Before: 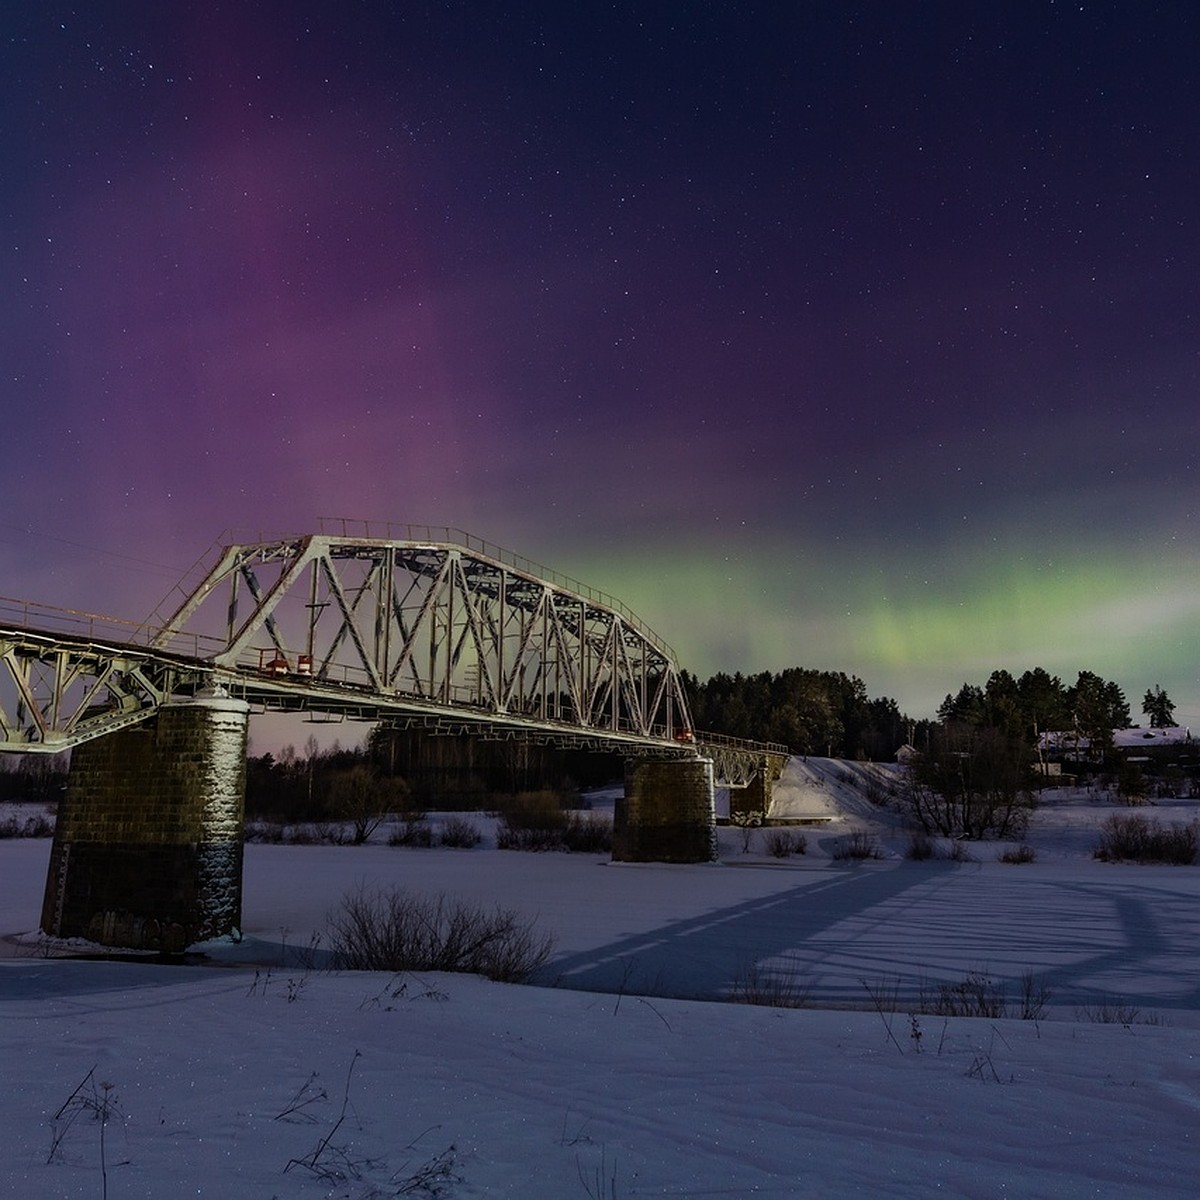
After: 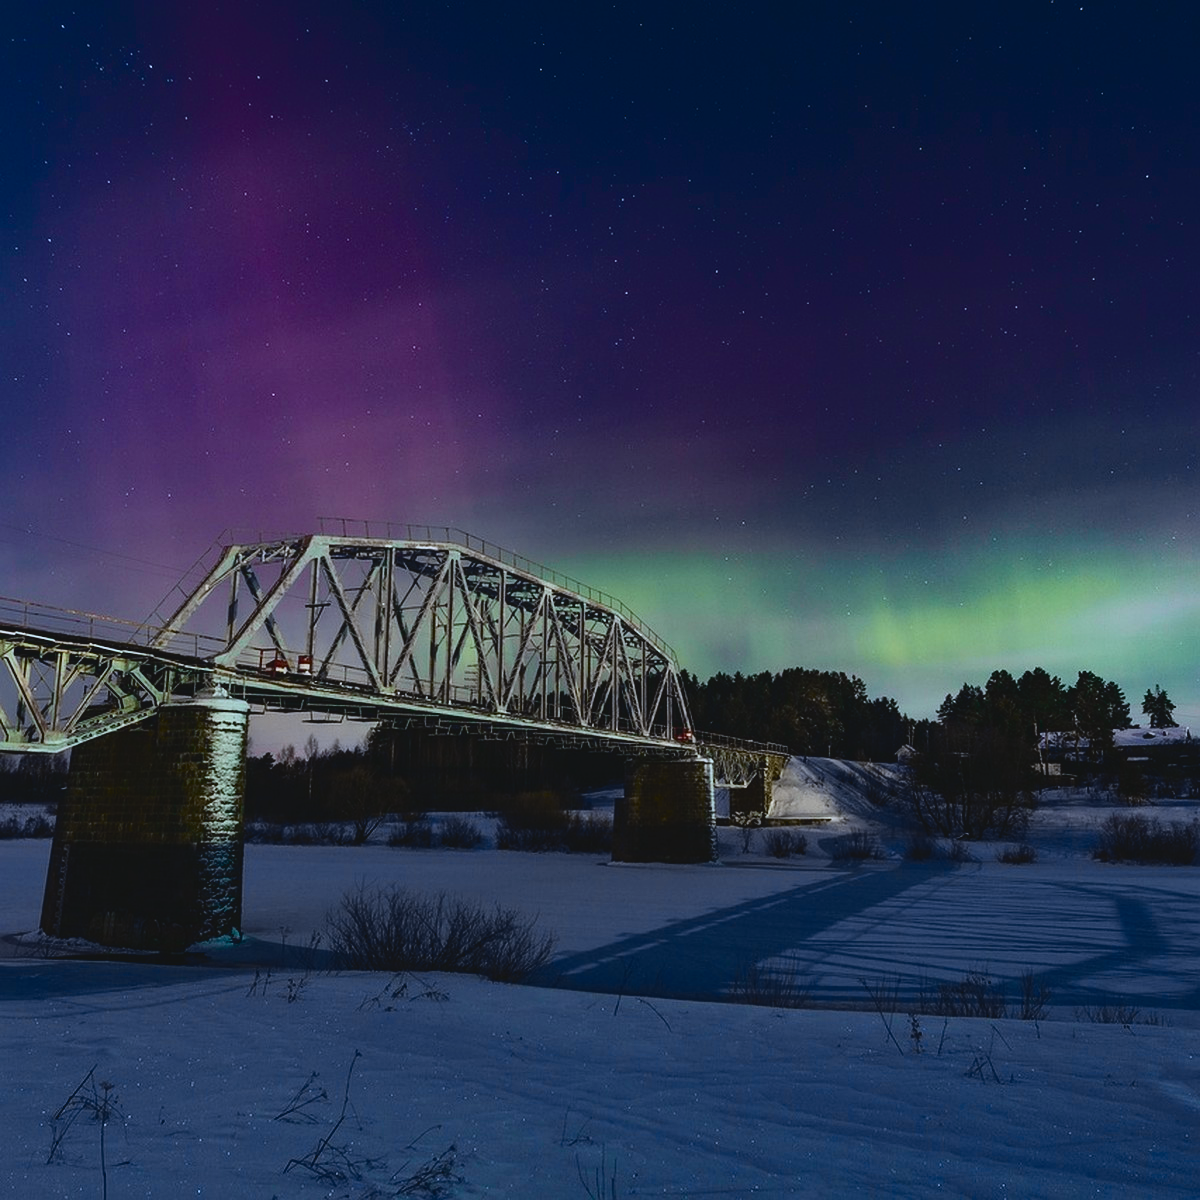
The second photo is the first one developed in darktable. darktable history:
tone curve: curves: ch0 [(0, 0.056) (0.049, 0.073) (0.155, 0.127) (0.33, 0.331) (0.432, 0.46) (0.601, 0.655) (0.843, 0.876) (1, 0.965)]; ch1 [(0, 0) (0.339, 0.334) (0.445, 0.419) (0.476, 0.454) (0.497, 0.494) (0.53, 0.511) (0.557, 0.549) (0.613, 0.614) (0.728, 0.729) (1, 1)]; ch2 [(0, 0) (0.327, 0.318) (0.417, 0.426) (0.46, 0.453) (0.502, 0.5) (0.526, 0.52) (0.54, 0.543) (0.606, 0.61) (0.74, 0.716) (1, 1)], color space Lab, independent channels, preserve colors none
white balance: emerald 1
color calibration: output R [0.972, 0.068, -0.094, 0], output G [-0.178, 1.216, -0.086, 0], output B [0.095, -0.136, 0.98, 0], illuminant custom, x 0.371, y 0.381, temperature 4283.16 K
